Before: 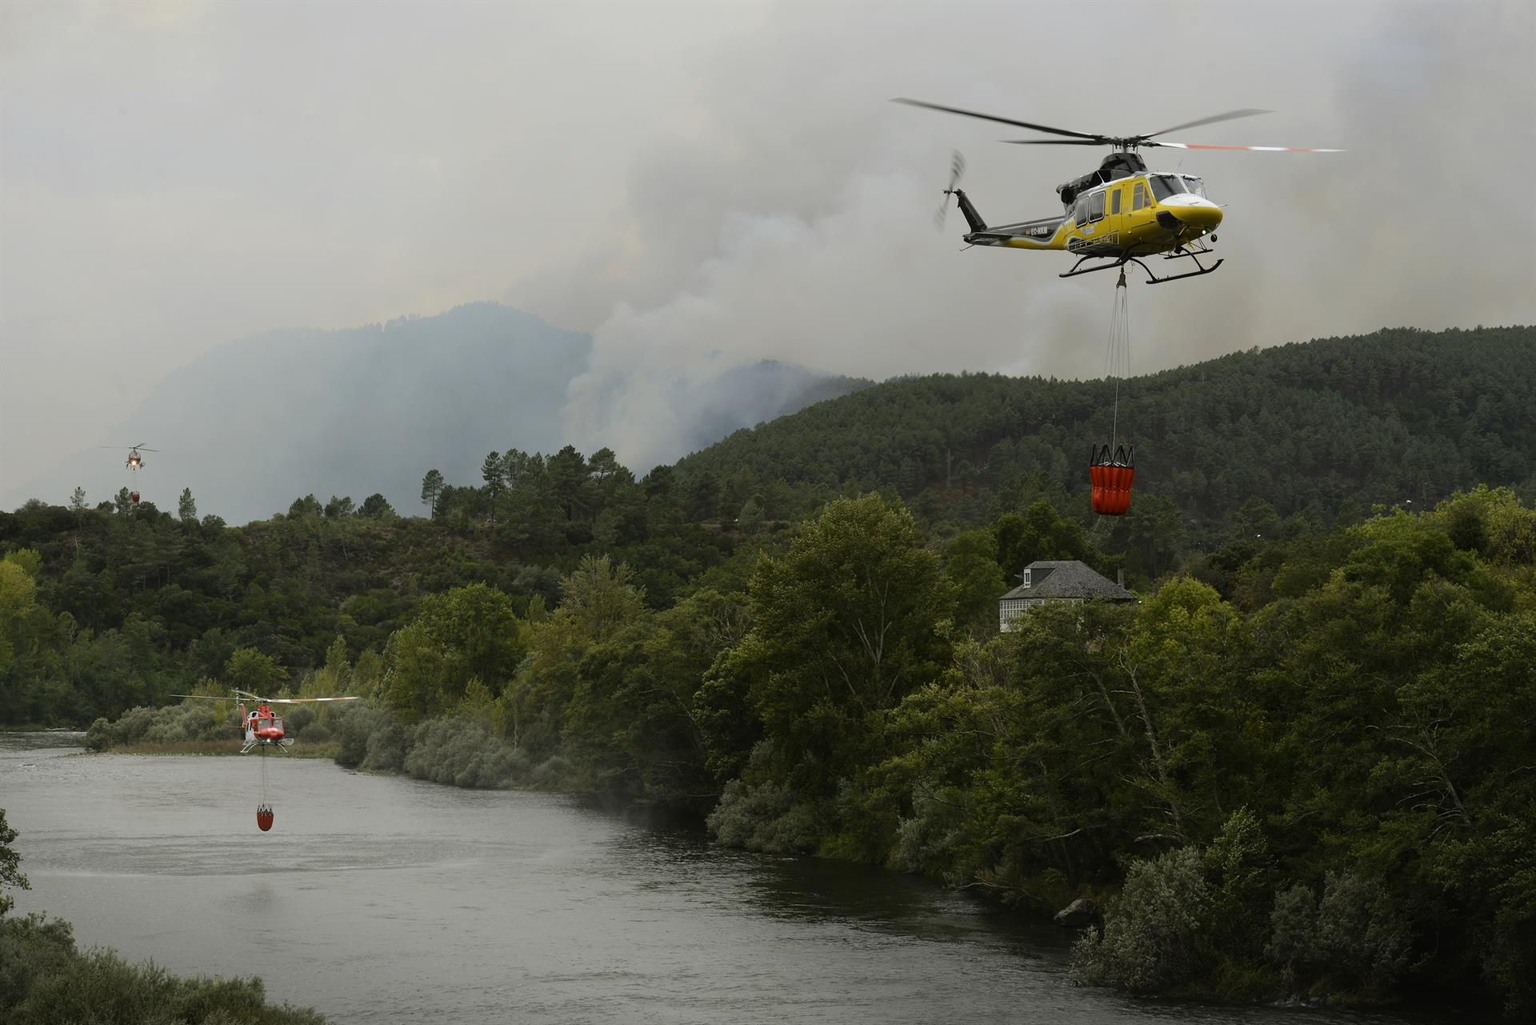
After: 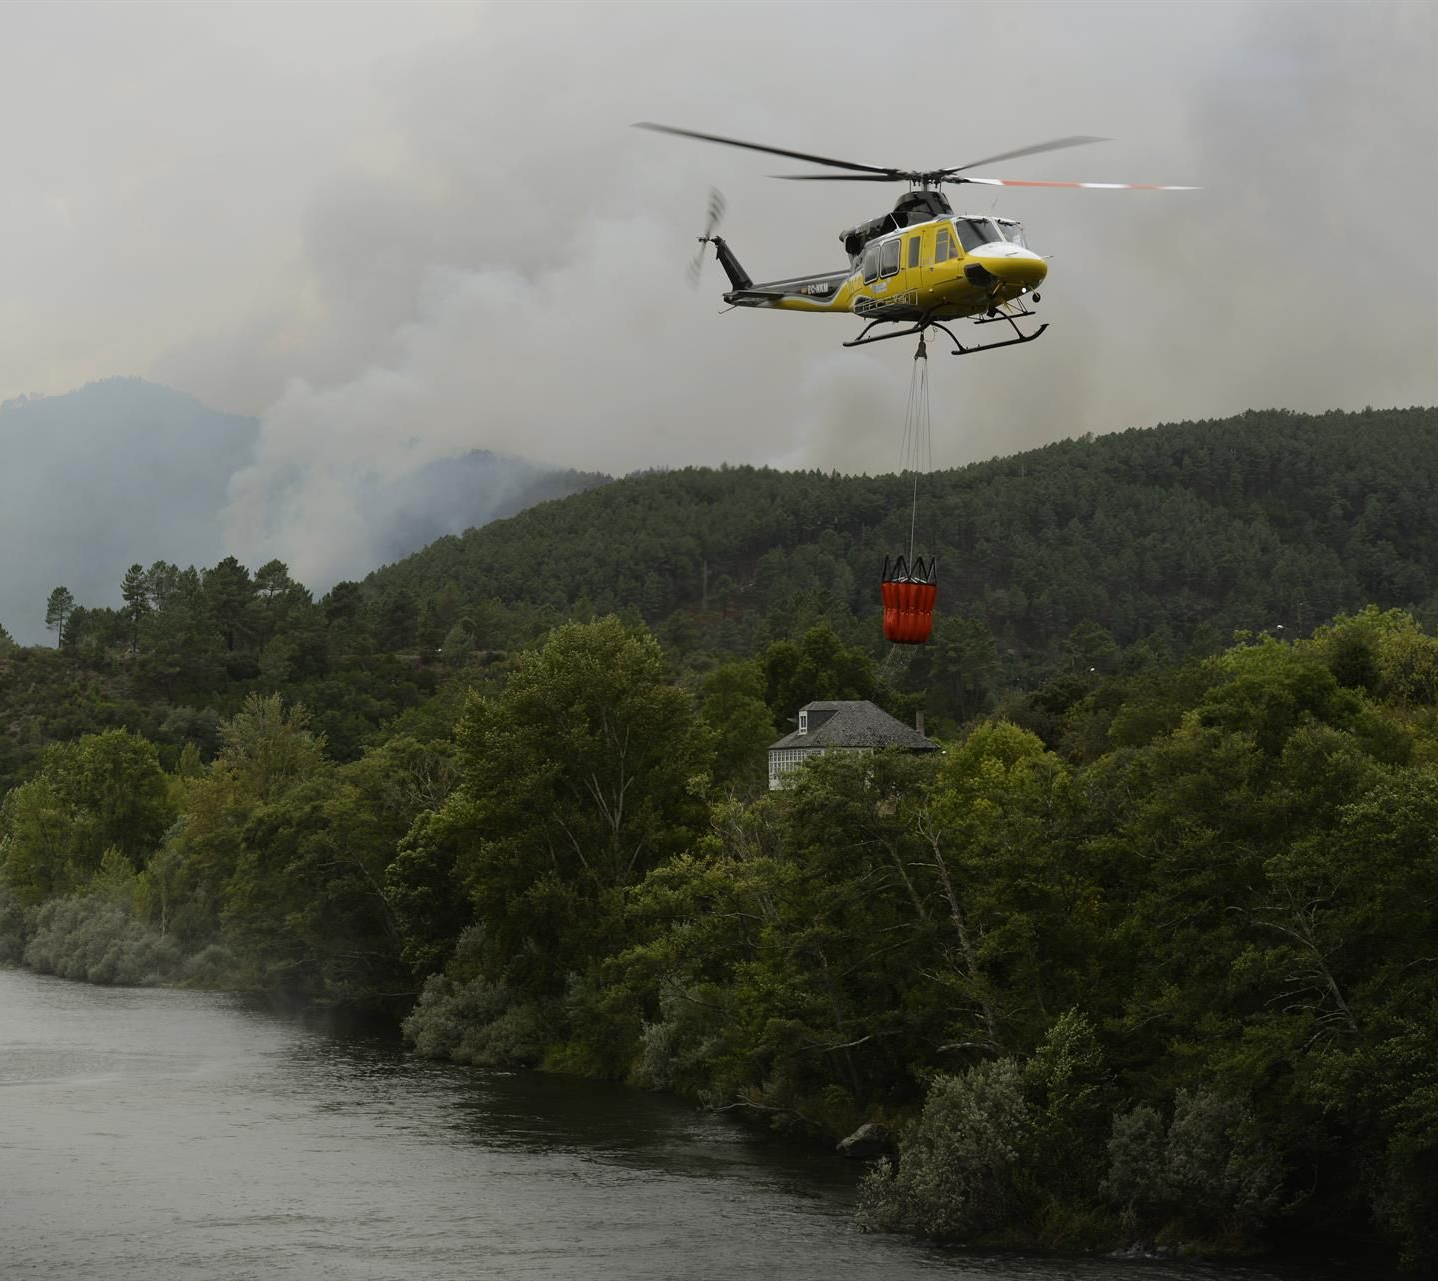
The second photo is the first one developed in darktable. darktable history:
crop and rotate: left 25.055%
